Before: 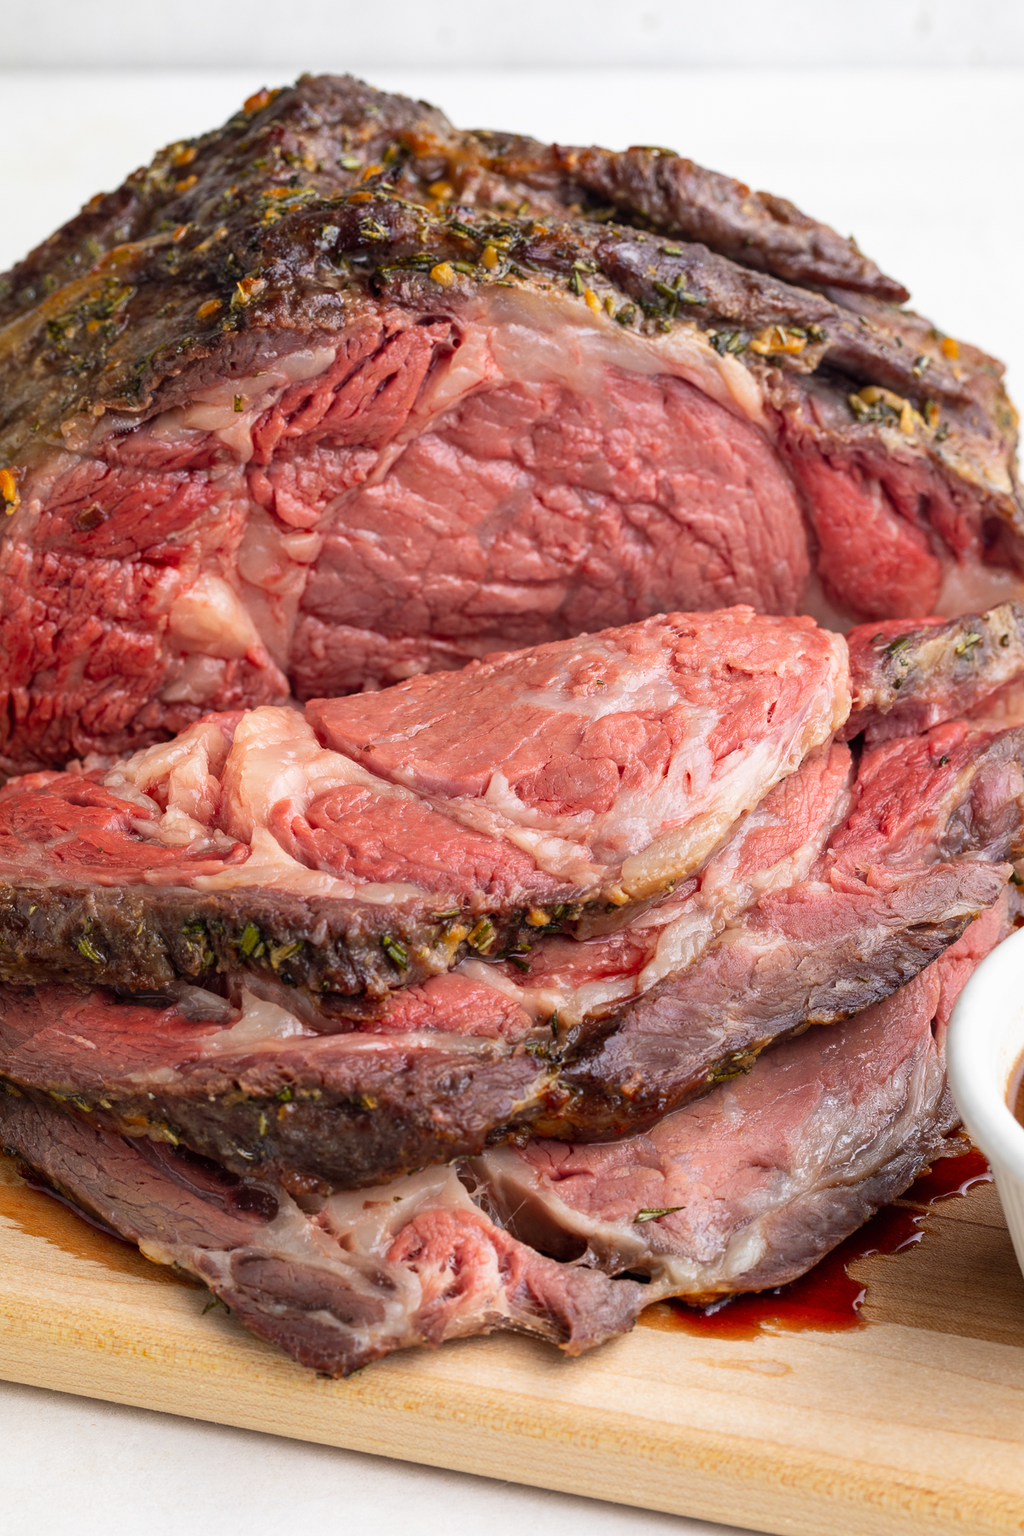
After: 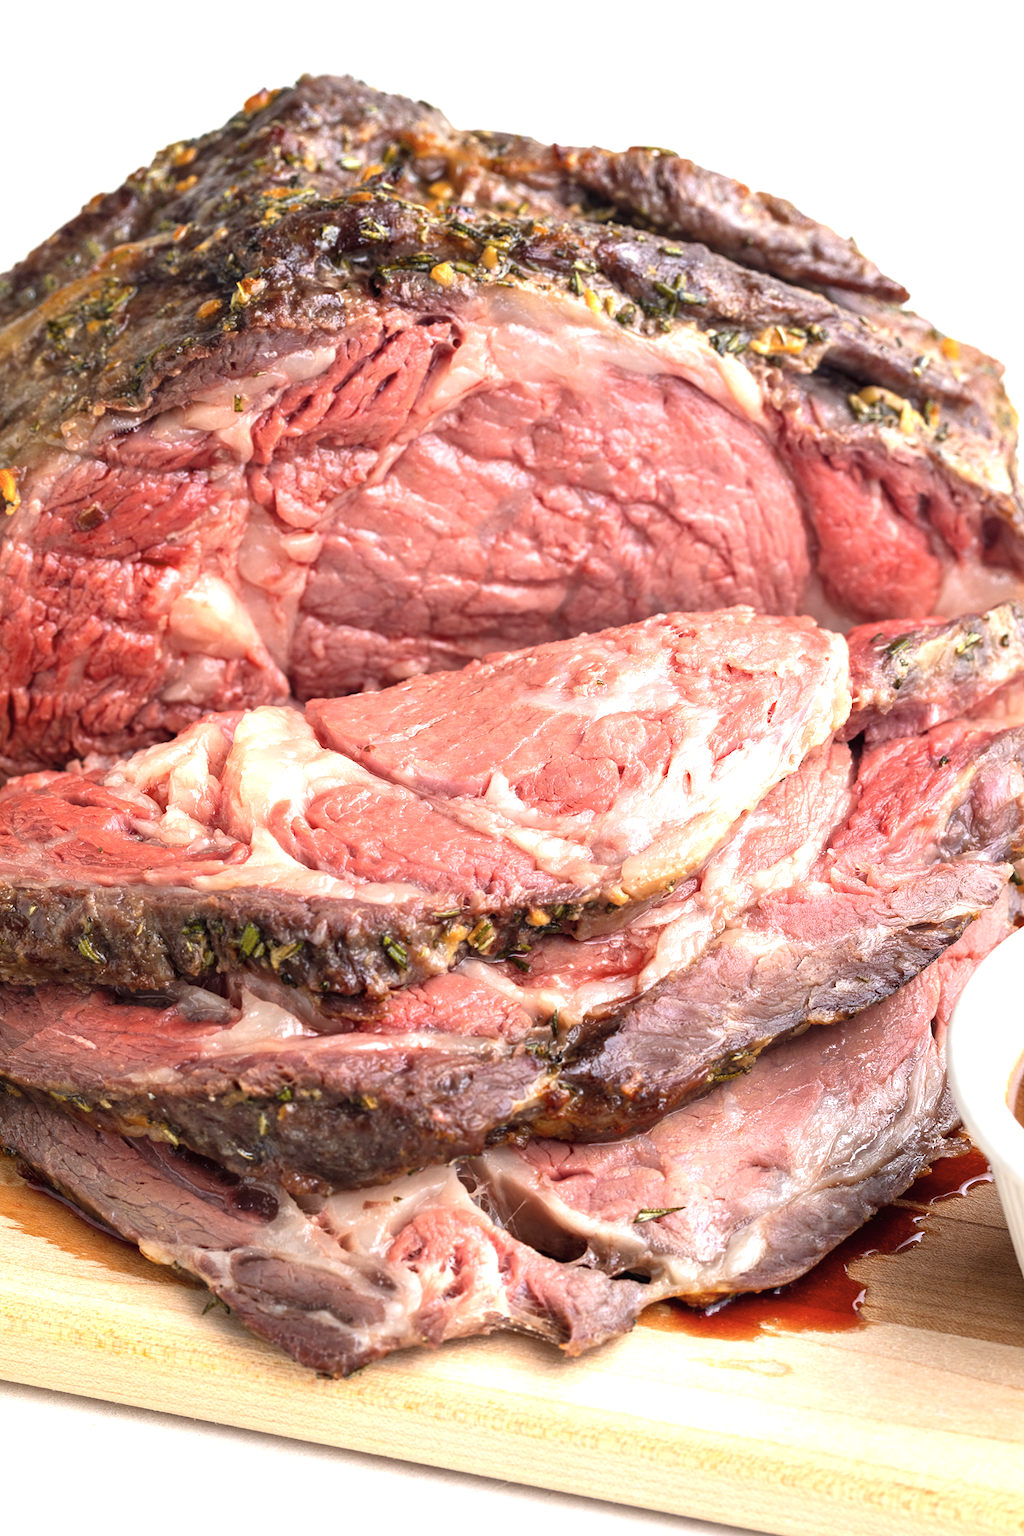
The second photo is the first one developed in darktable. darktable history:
exposure: black level correction 0, exposure 0.898 EV, compensate highlight preservation false
contrast brightness saturation: saturation -0.151
